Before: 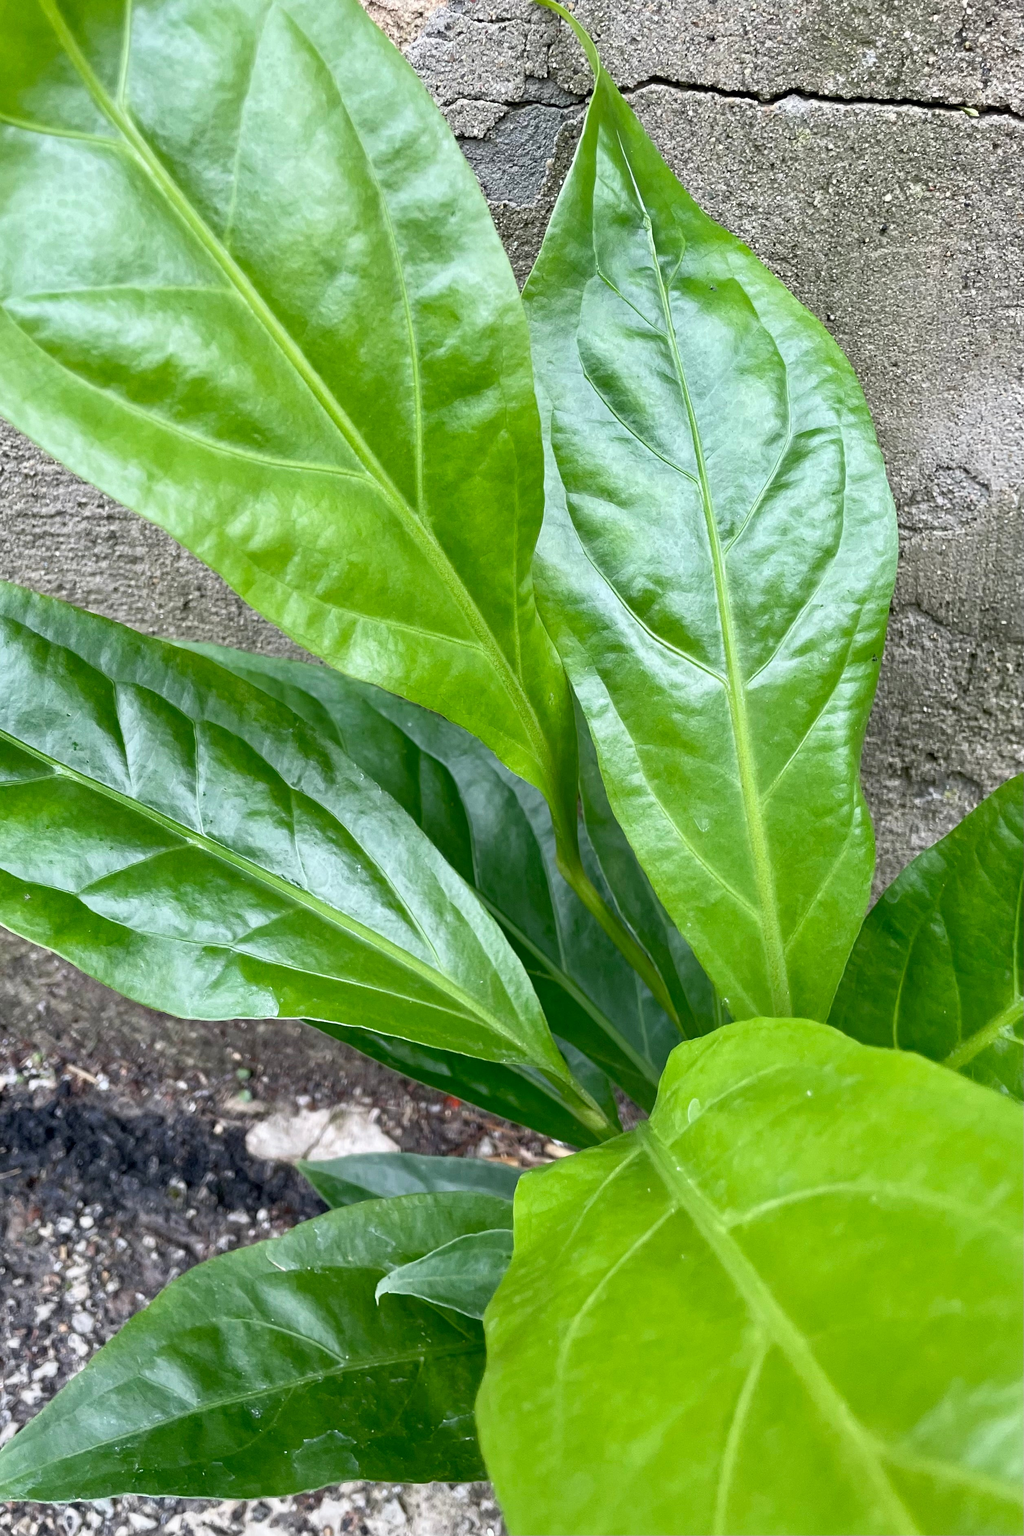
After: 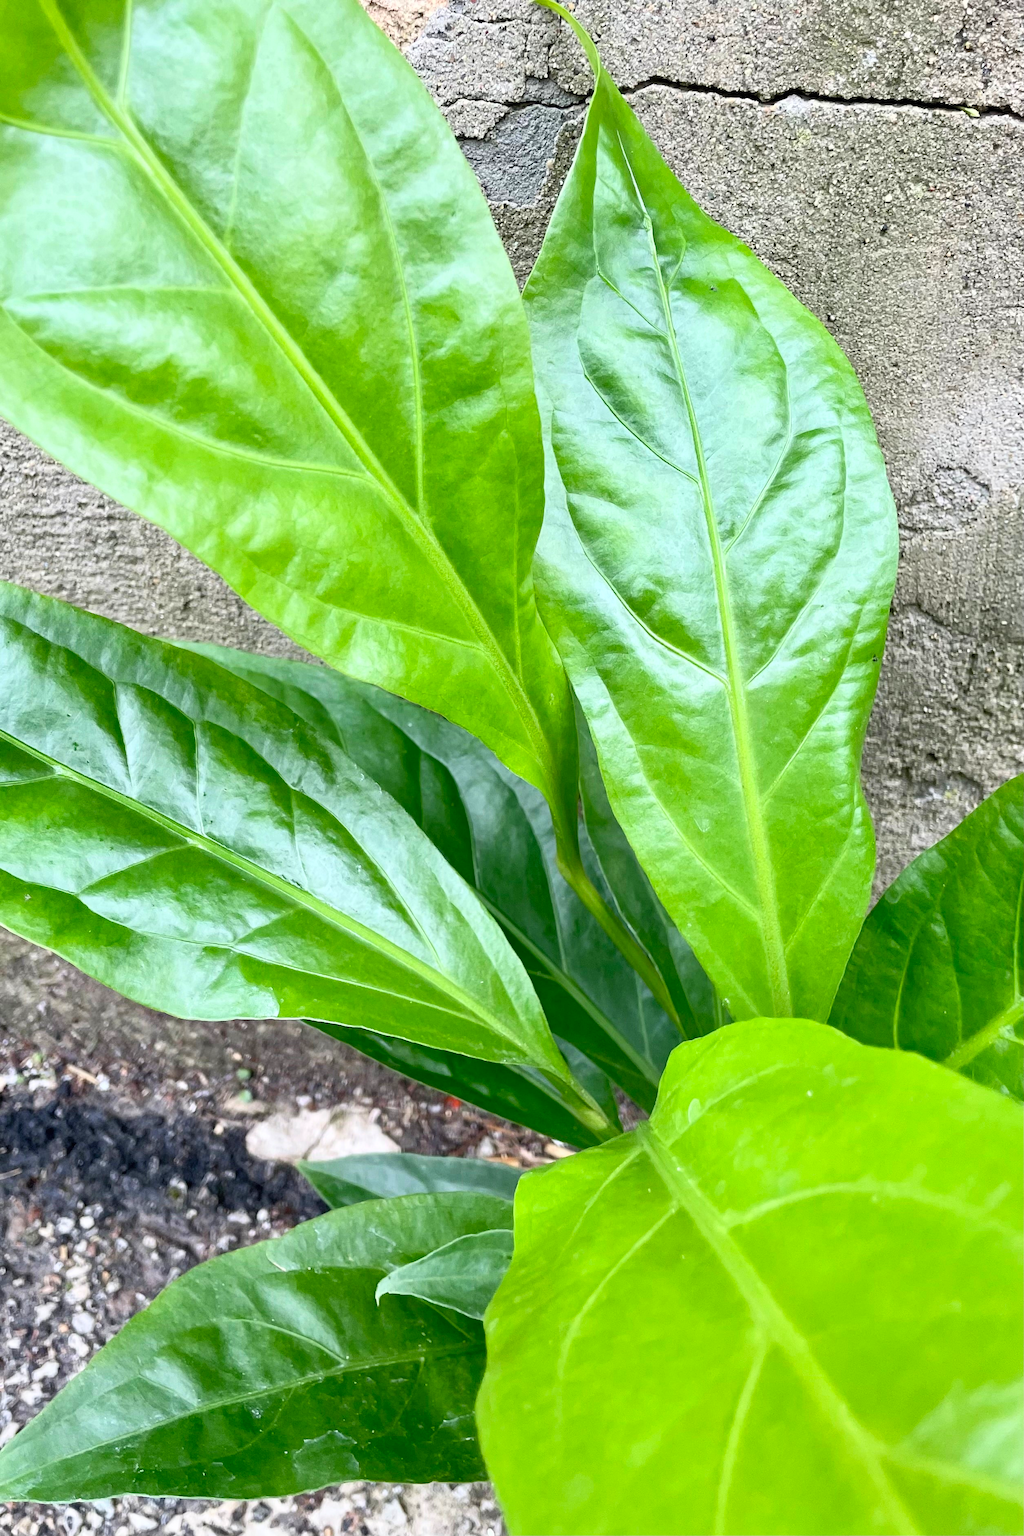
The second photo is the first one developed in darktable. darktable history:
contrast brightness saturation: contrast 0.197, brightness 0.165, saturation 0.219
